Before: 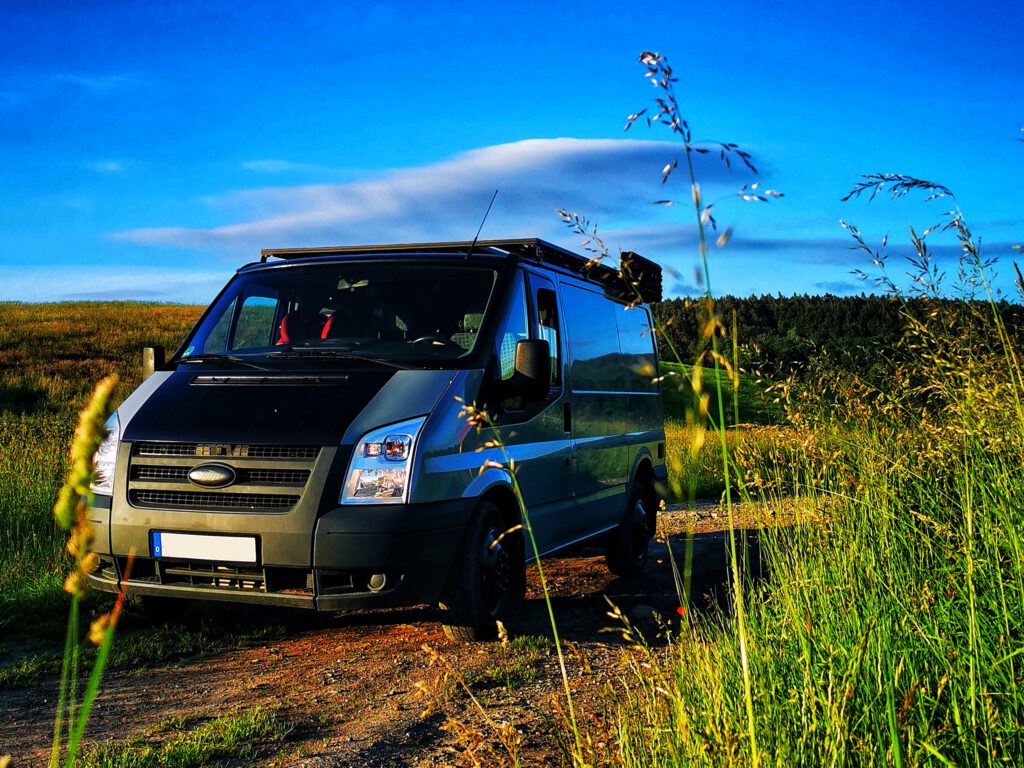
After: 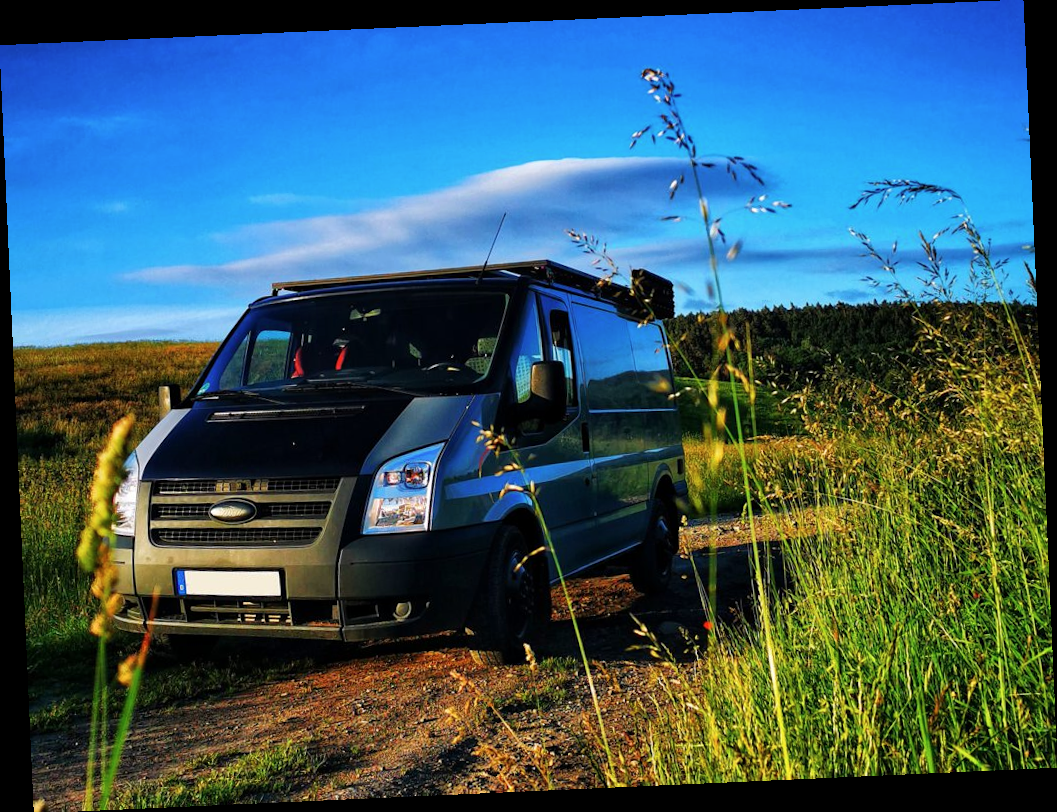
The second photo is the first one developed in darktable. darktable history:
contrast brightness saturation: saturation -0.05
rotate and perspective: rotation -2.56°, automatic cropping off
